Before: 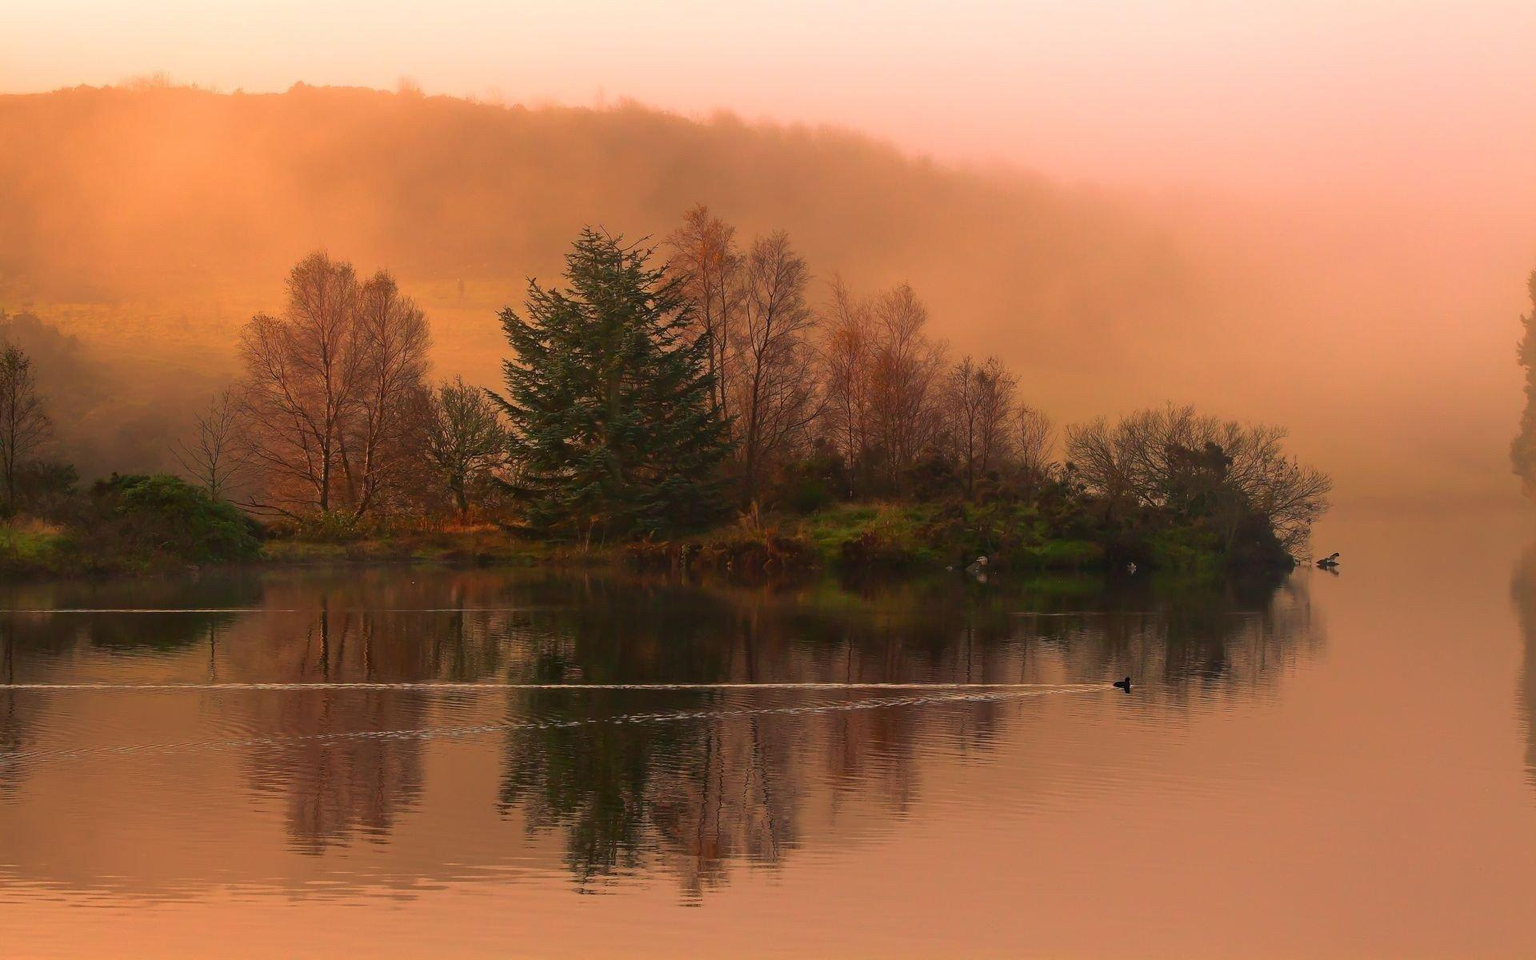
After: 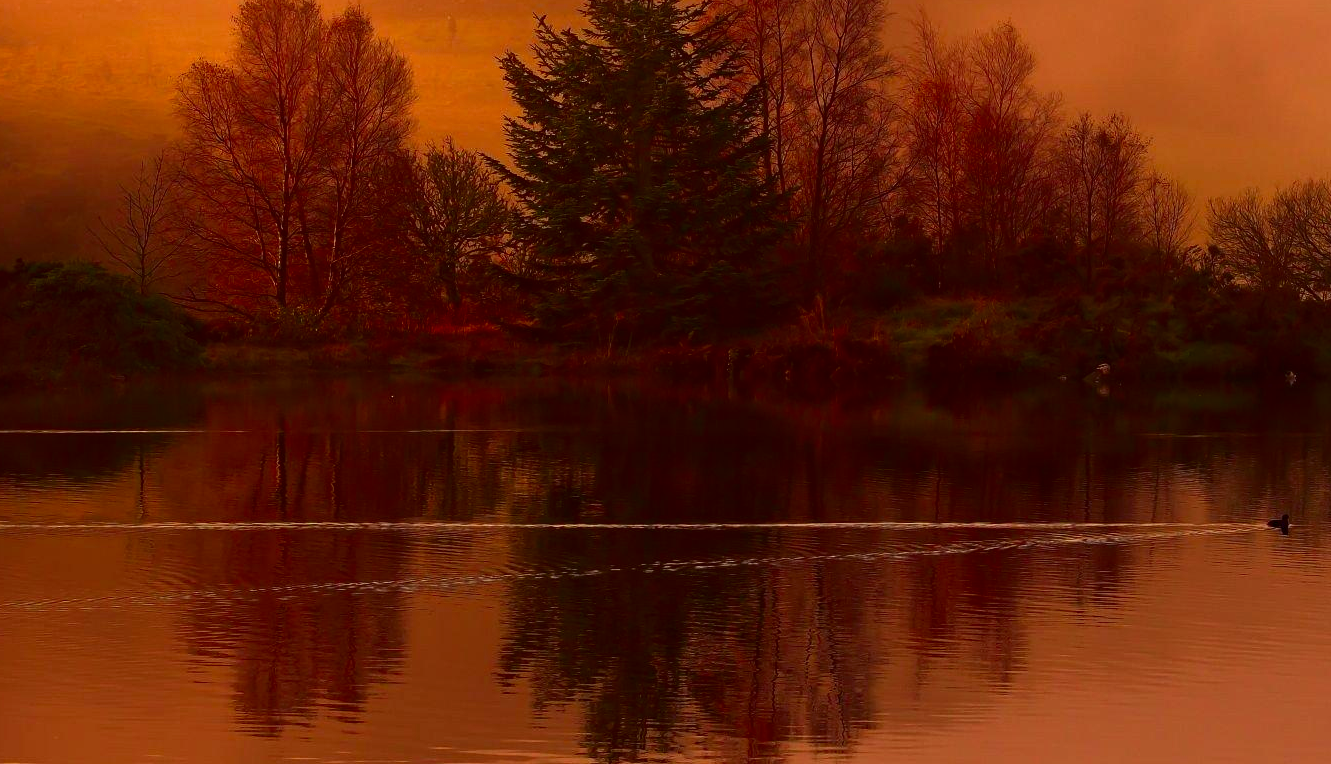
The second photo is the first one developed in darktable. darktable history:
contrast brightness saturation: contrast 0.1, brightness -0.26, saturation 0.14
color balance rgb: global vibrance 20%
crop: left 6.488%, top 27.668%, right 24.183%, bottom 8.656%
rgb levels: mode RGB, independent channels, levels [[0, 0.474, 1], [0, 0.5, 1], [0, 0.5, 1]]
